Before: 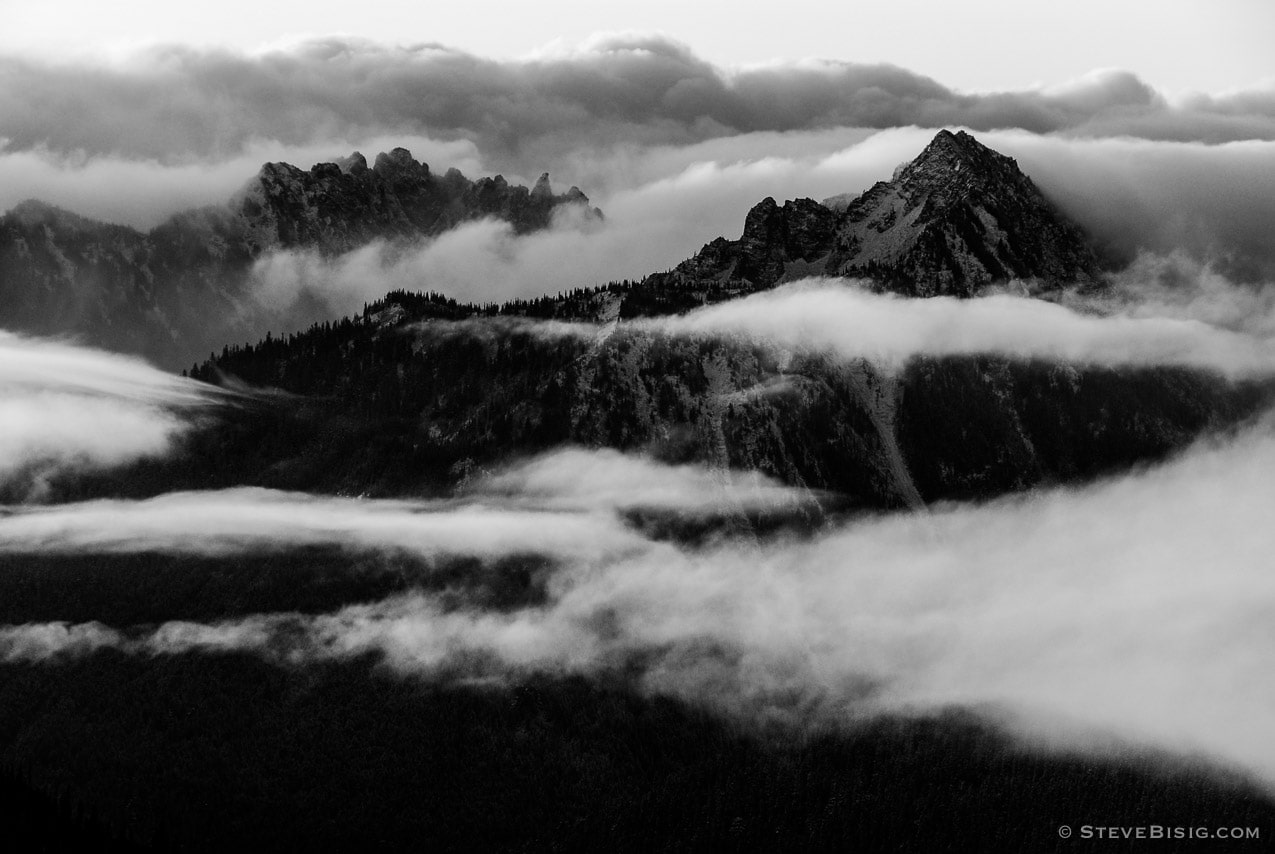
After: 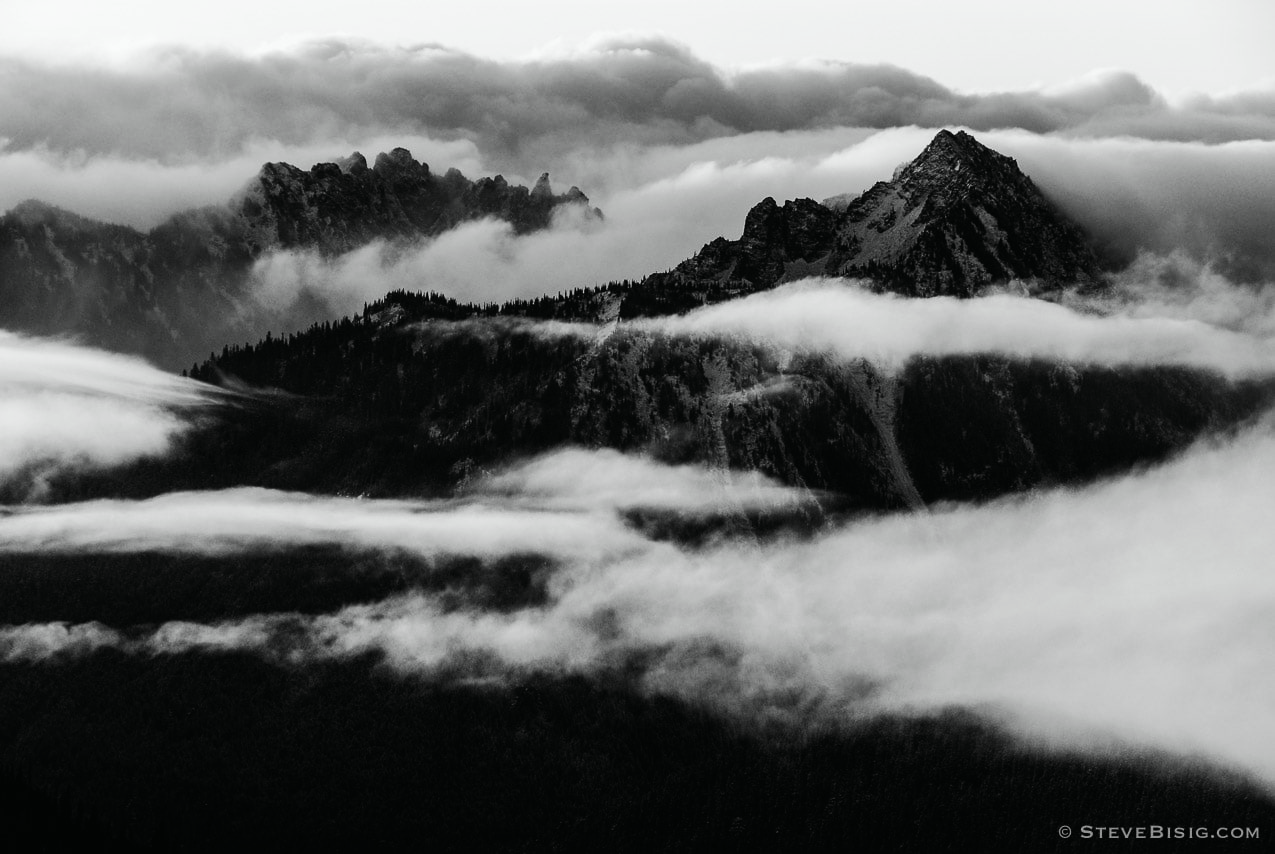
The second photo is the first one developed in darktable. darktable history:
tone curve: curves: ch0 [(0, 0.01) (0.037, 0.032) (0.131, 0.108) (0.275, 0.258) (0.483, 0.512) (0.61, 0.661) (0.696, 0.742) (0.792, 0.834) (0.911, 0.936) (0.997, 0.995)]; ch1 [(0, 0) (0.308, 0.29) (0.425, 0.411) (0.503, 0.502) (0.551, 0.563) (0.683, 0.706) (0.746, 0.77) (1, 1)]; ch2 [(0, 0) (0.246, 0.233) (0.36, 0.352) (0.415, 0.415) (0.485, 0.487) (0.502, 0.502) (0.525, 0.523) (0.545, 0.552) (0.587, 0.6) (0.636, 0.652) (0.711, 0.729) (0.845, 0.855) (0.998, 0.977)], color space Lab, independent channels, preserve colors none
